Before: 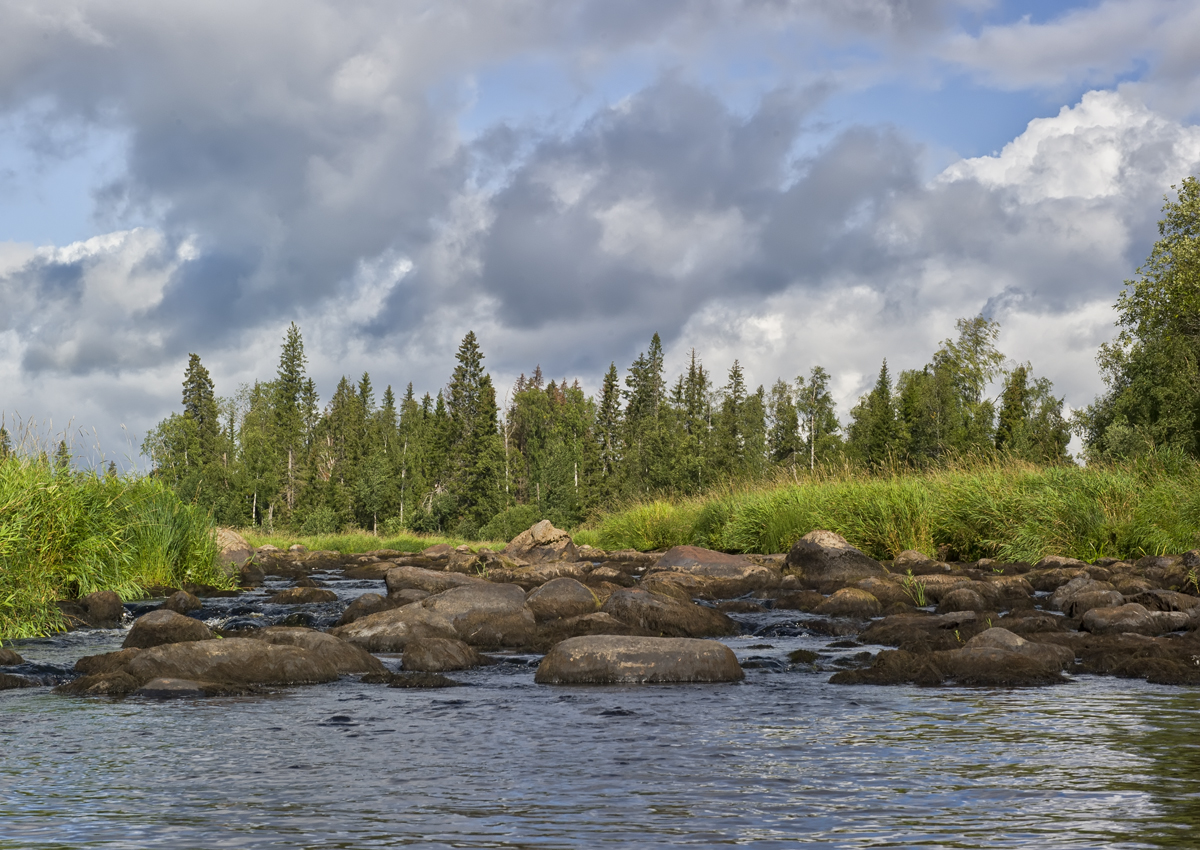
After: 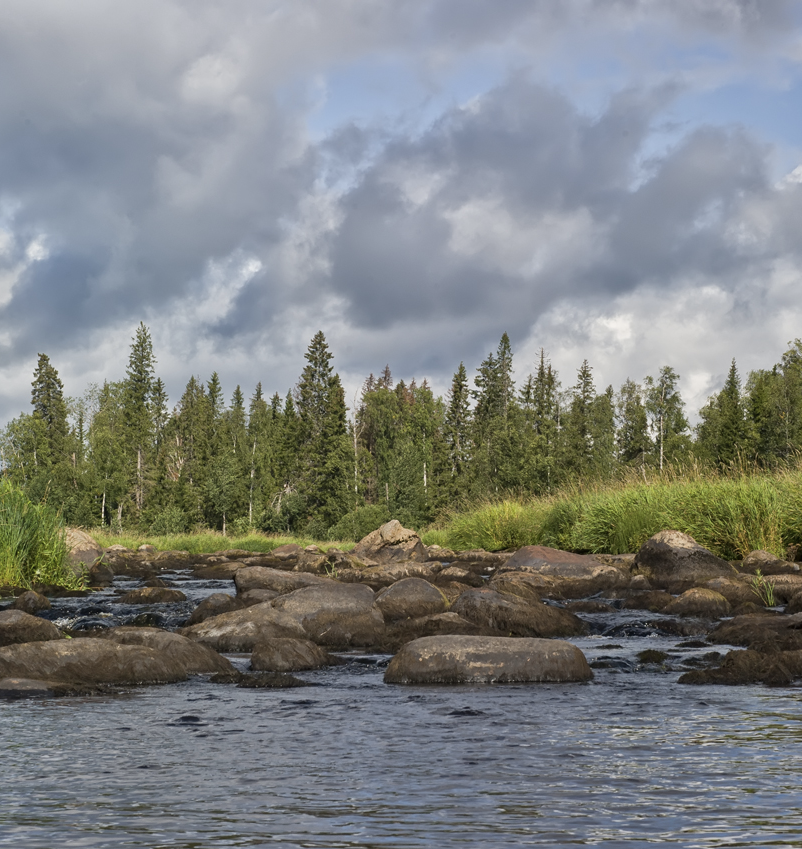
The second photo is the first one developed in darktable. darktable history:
crop and rotate: left 12.661%, right 20.482%
contrast brightness saturation: saturation -0.164
